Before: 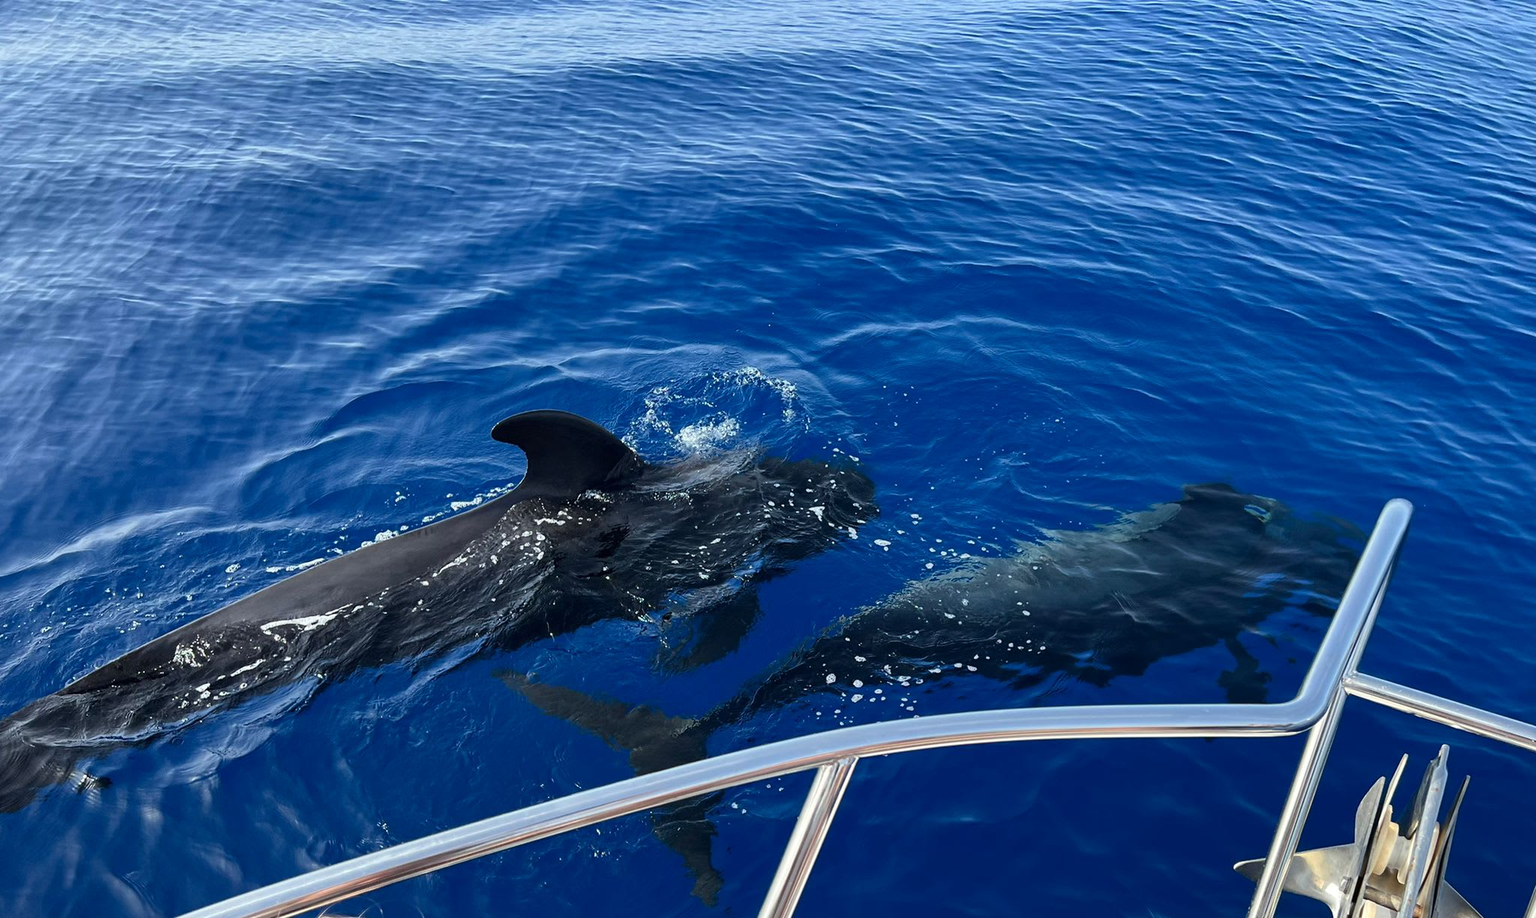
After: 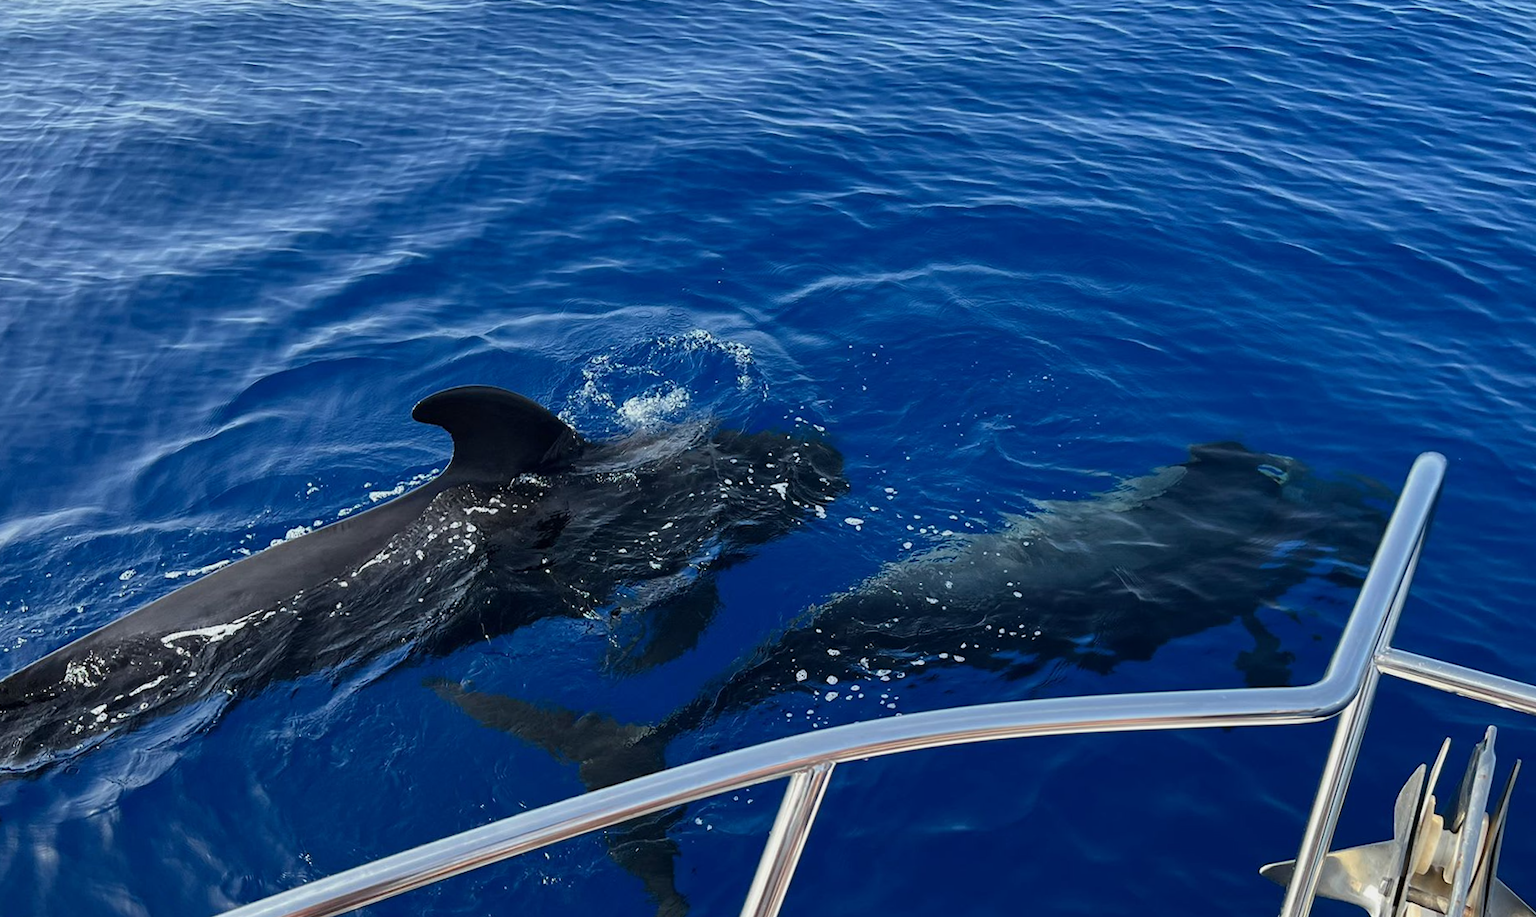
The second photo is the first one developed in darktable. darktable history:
crop and rotate: angle 1.96°, left 5.673%, top 5.673%
exposure: exposure -0.21 EV, compensate highlight preservation false
